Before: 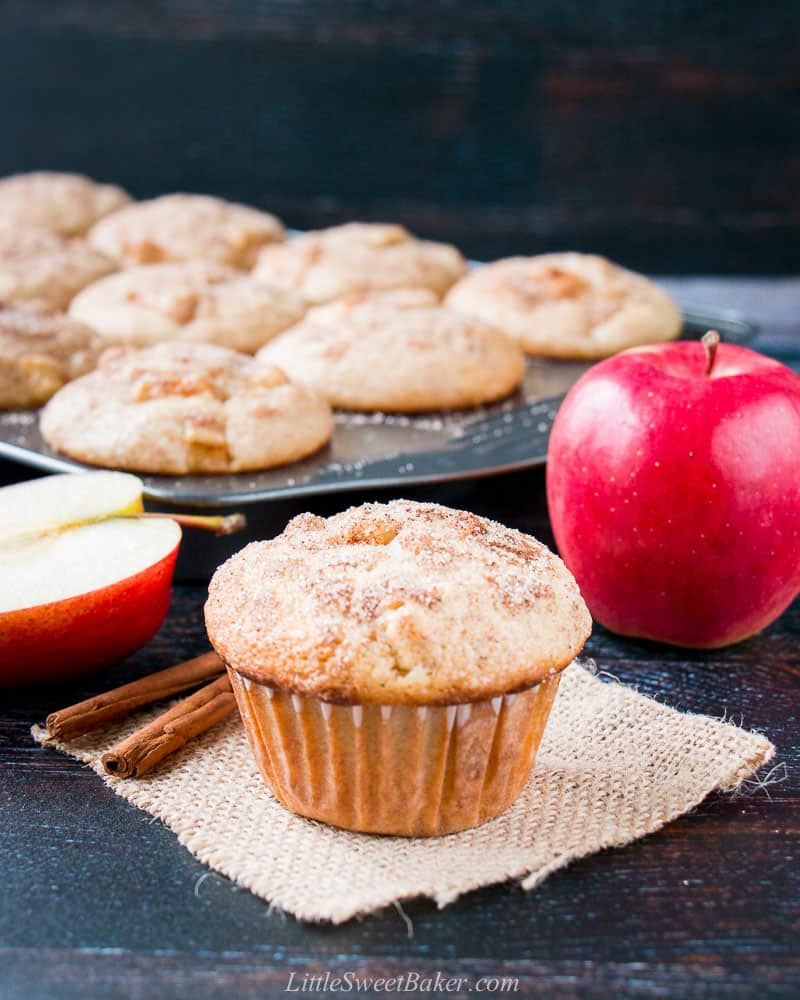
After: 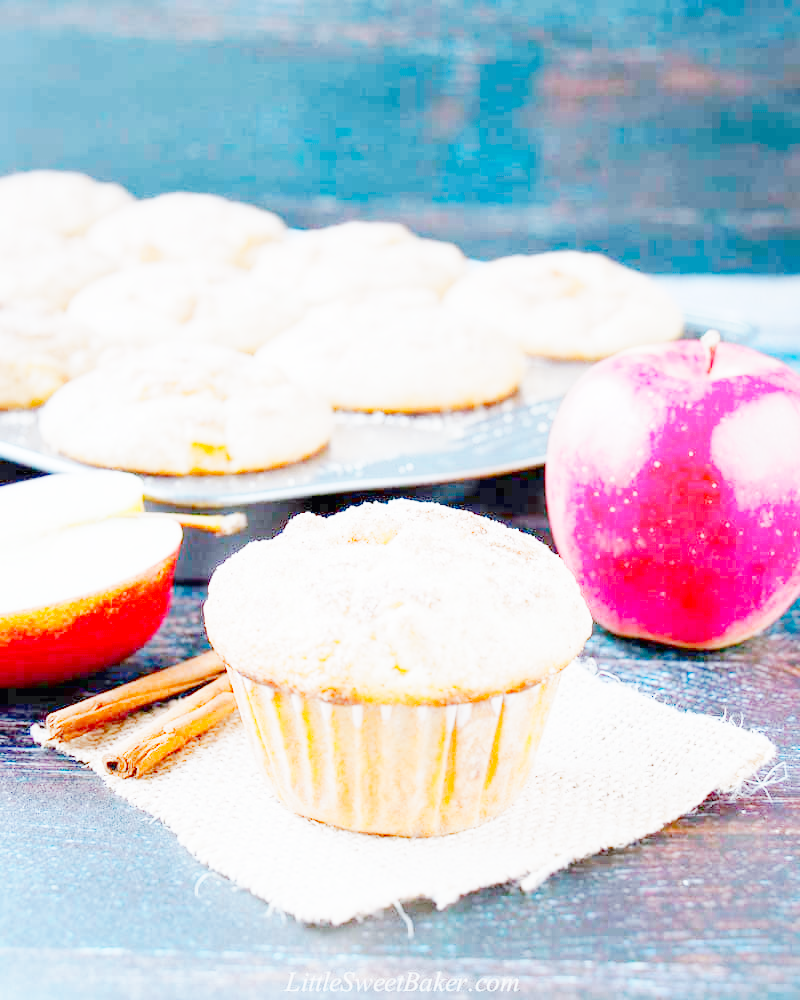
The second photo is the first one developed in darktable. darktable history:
tone curve: curves: ch0 [(0, 0) (0.003, 0.003) (0.011, 0.013) (0.025, 0.028) (0.044, 0.05) (0.069, 0.078) (0.1, 0.113) (0.136, 0.153) (0.177, 0.2) (0.224, 0.271) (0.277, 0.374) (0.335, 0.47) (0.399, 0.574) (0.468, 0.688) (0.543, 0.79) (0.623, 0.859) (0.709, 0.919) (0.801, 0.957) (0.898, 0.978) (1, 1)], preserve colors none
color look up table: target L [77.25, 76.75, 76.16, 69.36, 71.99, 59.67, 54.95, 42.51, 36.17, 25.03, 199.89, 99.61, 93.89, 88.07, 81.22, 77.4, 76.72, 76.18, 75.45, 72.32, 67.27, 66.95, 62.5, 64.72, 57.74, 51.42, 51.63, 49.38, 47.16, 43.41, 37.84, 20.13, 58.11, 55.6, 50.83, 45.65, 33.09, 79.35, 77.41, 62.4, 58.18, 53.68, 55.74, 0 ×6], target a [-1.994, -5.446, -7.645, -19.03, -32.32, -50.63, -36.33, -10.29, -1.124, -0.692, 0, 0.049, -0.653, -0.075, -0.707, -7.64, 3.03, 2.727, -0.048, -1.001, 17.77, -0.811, 29.99, 14.09, 41.05, 43.79, -0.43, 48.24, 47.61, 47.99, 13.41, -0.189, 8.969, 47.68, 25.37, 3.487, 21.1, -7.411, -10.87, -29.99, -26.95, -8.095, -14.48, 0 ×6], target b [-3.091, -3.303, -7.642, 45.88, -11.91, 17.85, 24.19, 19.39, -2.083, -0.949, 0, -0.601, 2.412, 0.102, -0.322, 65.57, -0.493, -0.887, 0.023, -0.288, 58.88, -2.285, 52.94, 10.69, 48.03, 12.21, -2.213, -1.921, 22.15, 25.84, 11.75, -0.606, -20.65, -12.34, -25.95, -47.85, -19.19, -11.02, -9.116, -50.89, -48.31, -23.97, -64.08, 0 ×6], num patches 43
